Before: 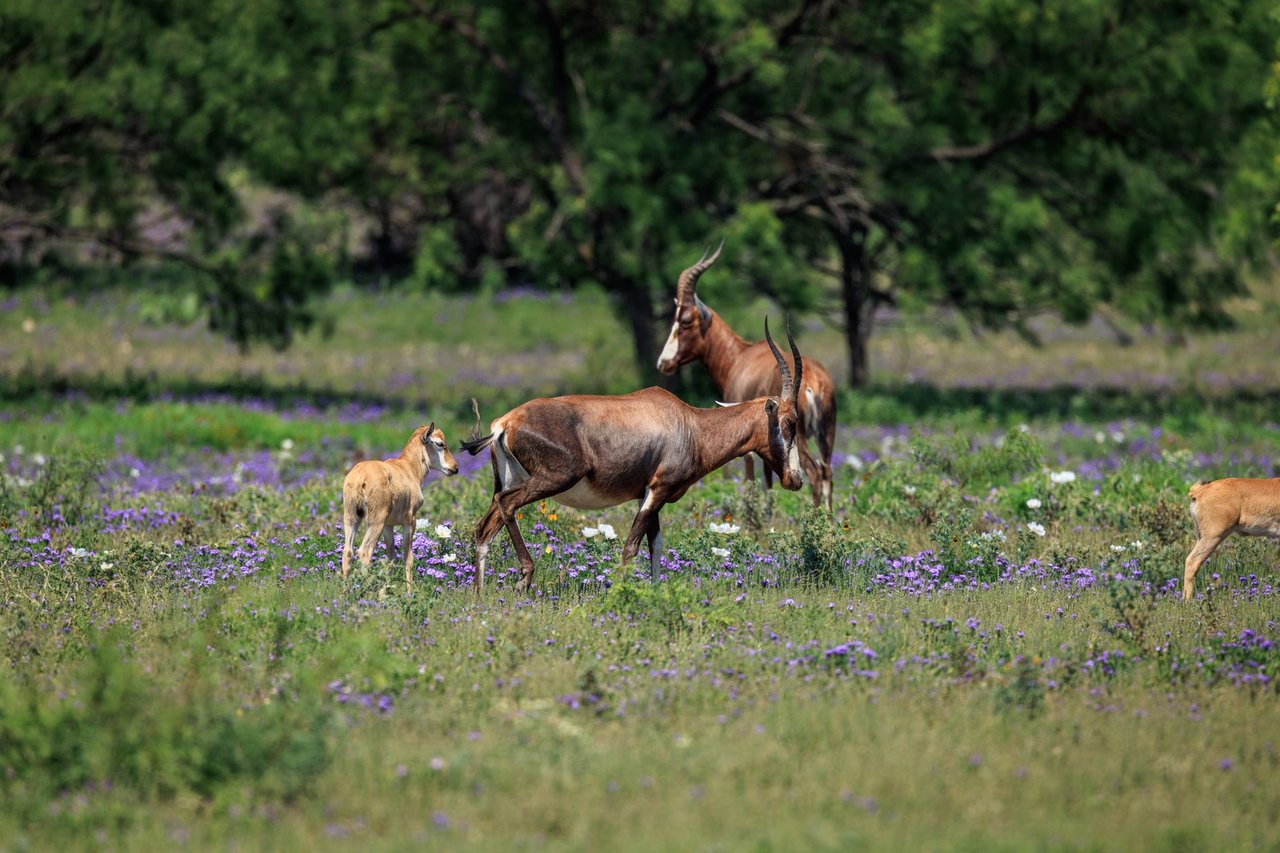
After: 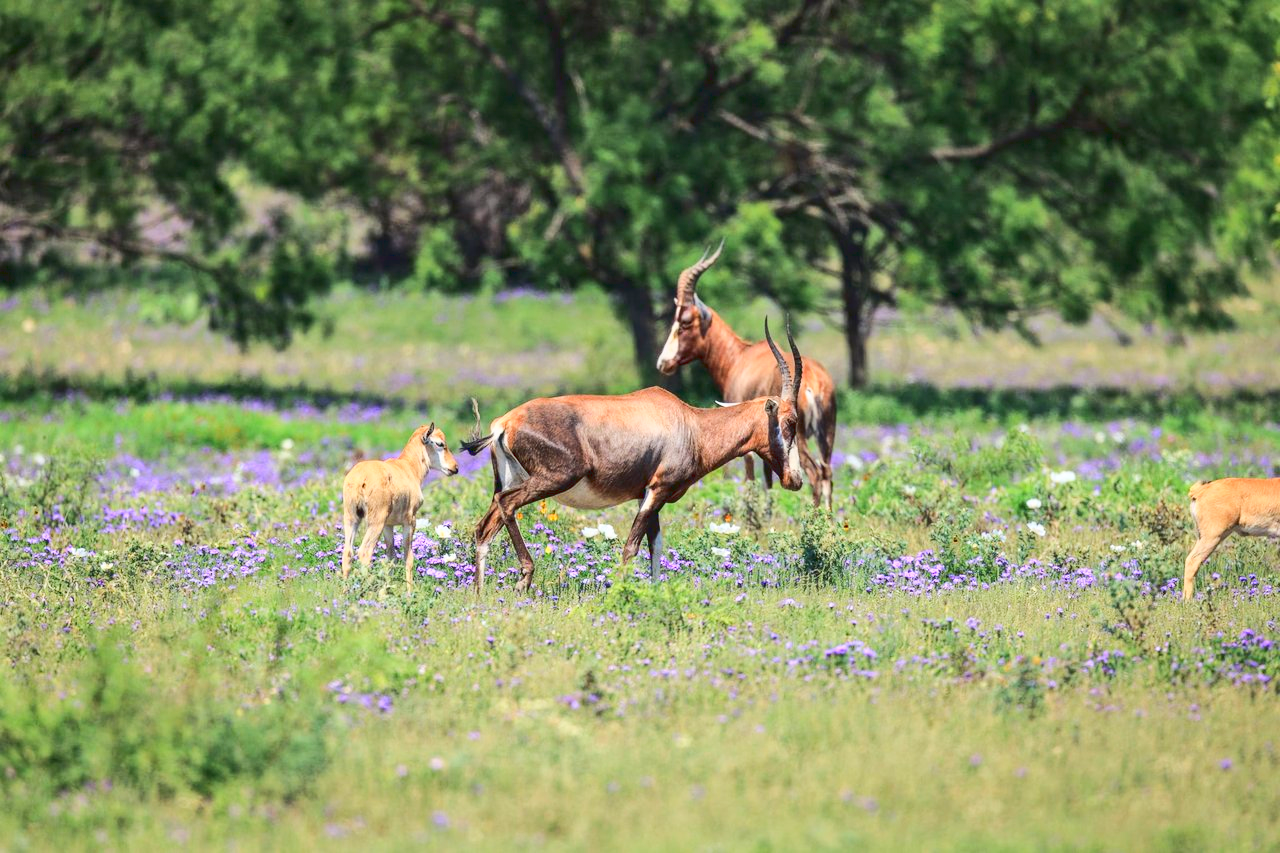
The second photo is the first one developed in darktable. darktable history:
base curve: curves: ch0 [(0, 0.007) (0.028, 0.063) (0.121, 0.311) (0.46, 0.743) (0.859, 0.957) (1, 1)]
shadows and highlights: shadows 36.35, highlights -27.39, soften with gaussian
exposure: exposure 0.124 EV, compensate highlight preservation false
